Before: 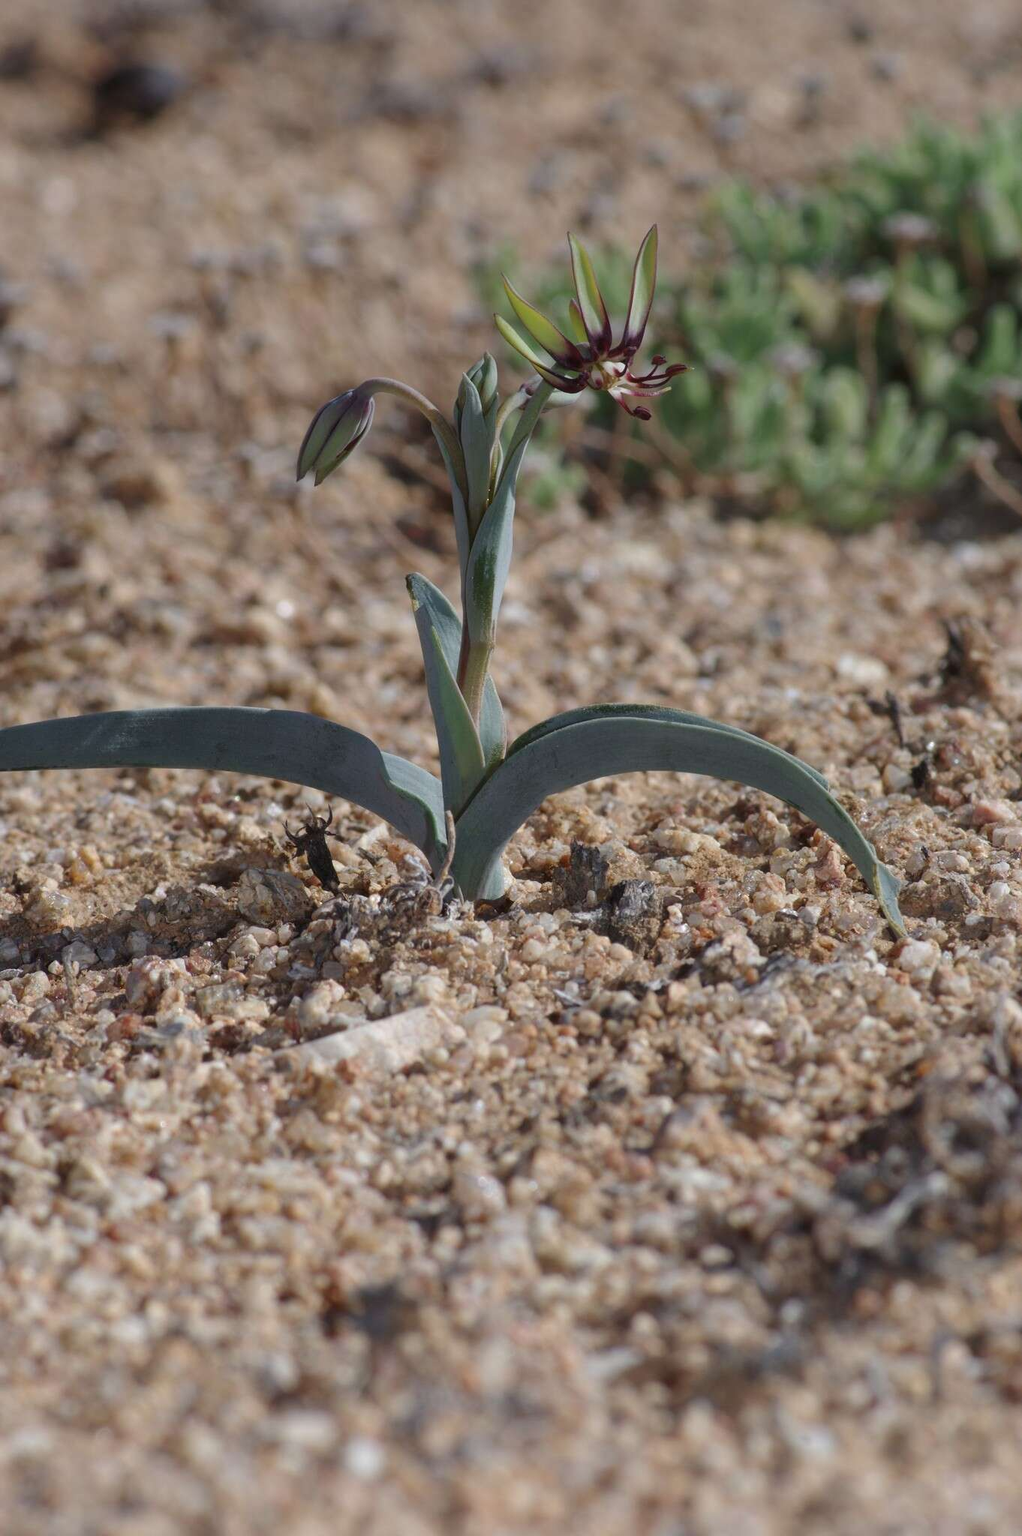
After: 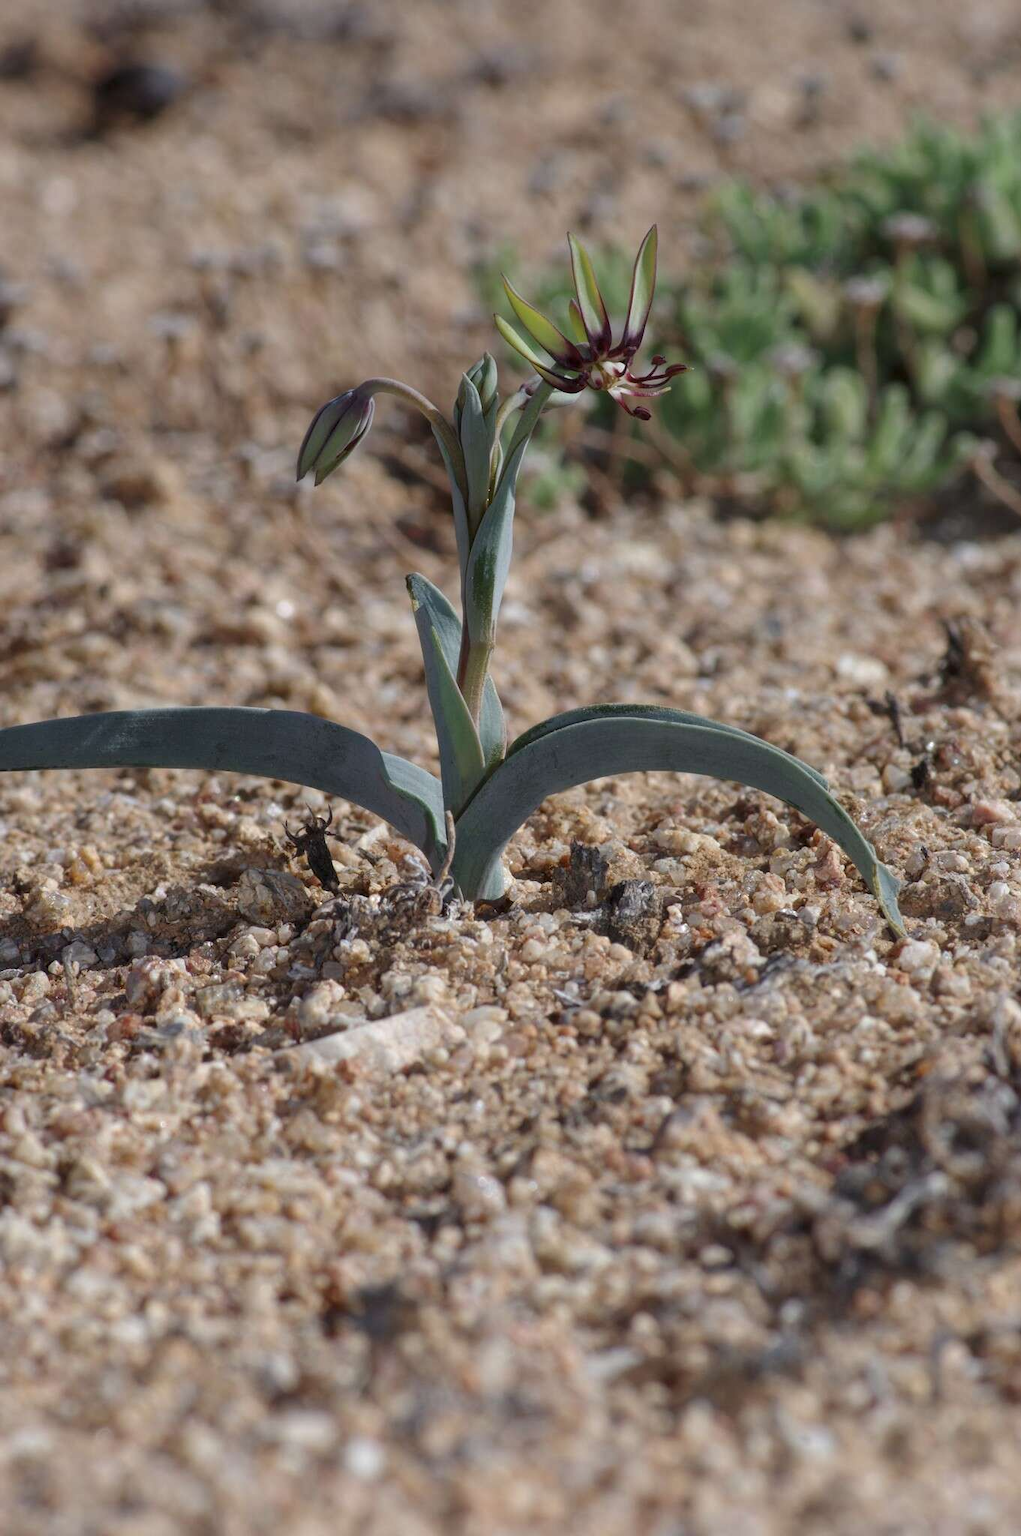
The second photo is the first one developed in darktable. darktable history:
local contrast: highlights 105%, shadows 98%, detail 119%, midtone range 0.2
